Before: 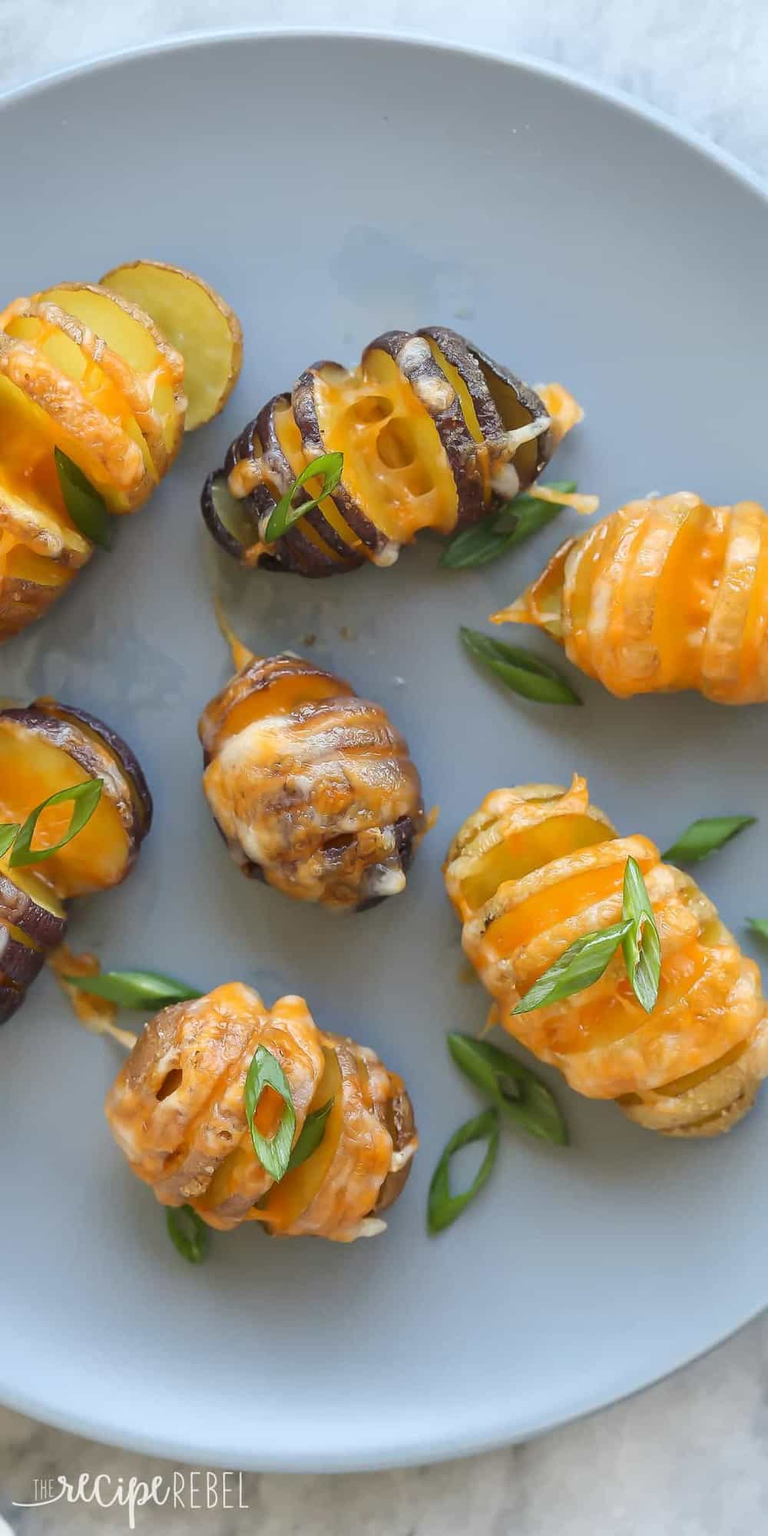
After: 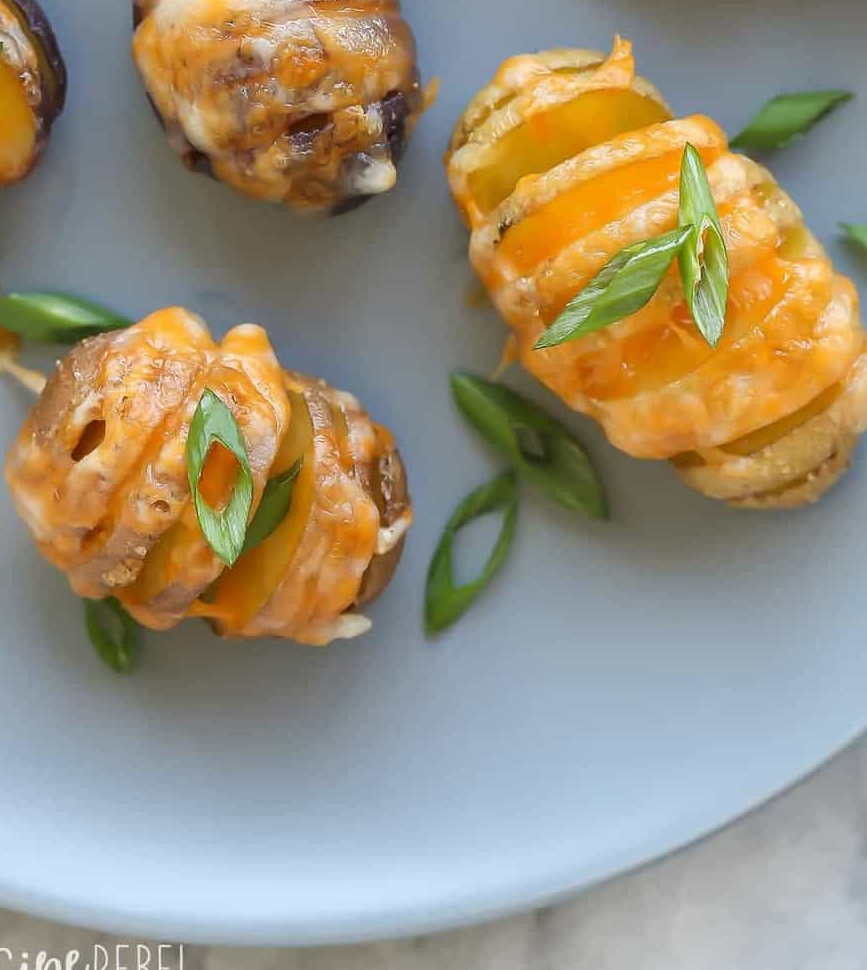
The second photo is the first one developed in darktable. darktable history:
crop and rotate: left 13.247%, top 48.621%, bottom 2.874%
